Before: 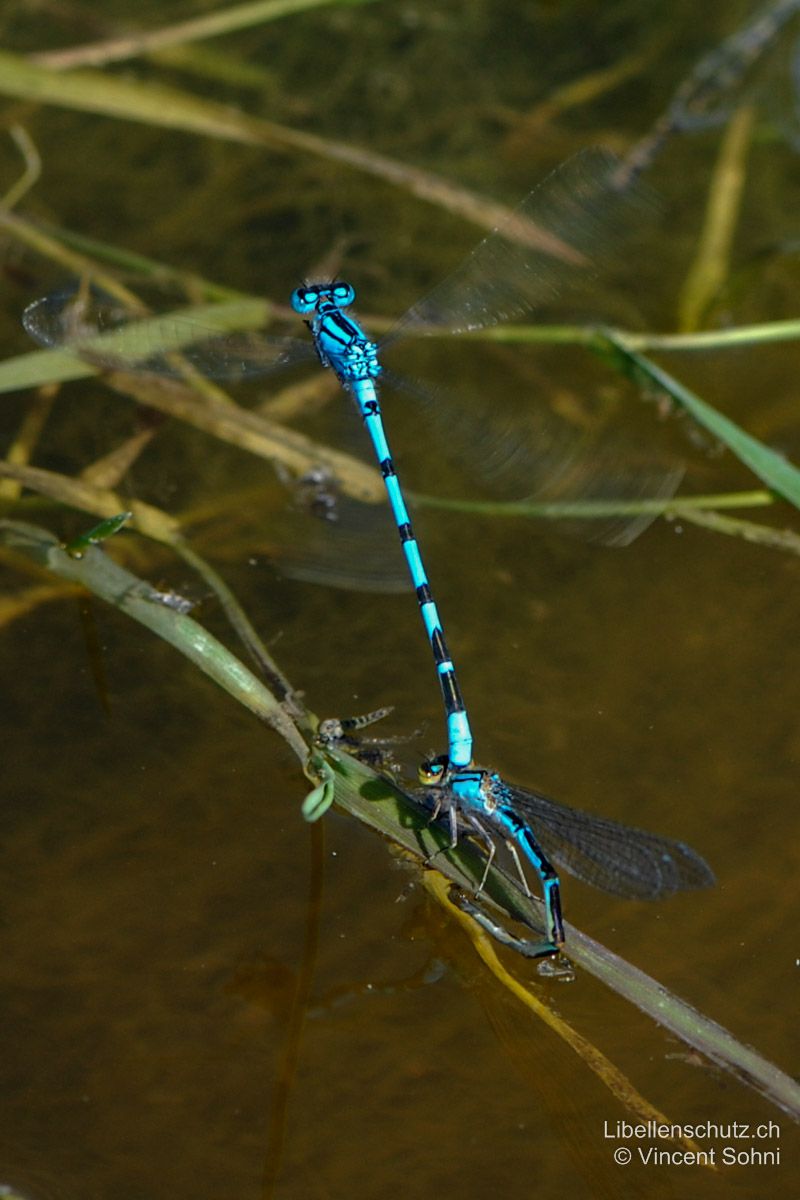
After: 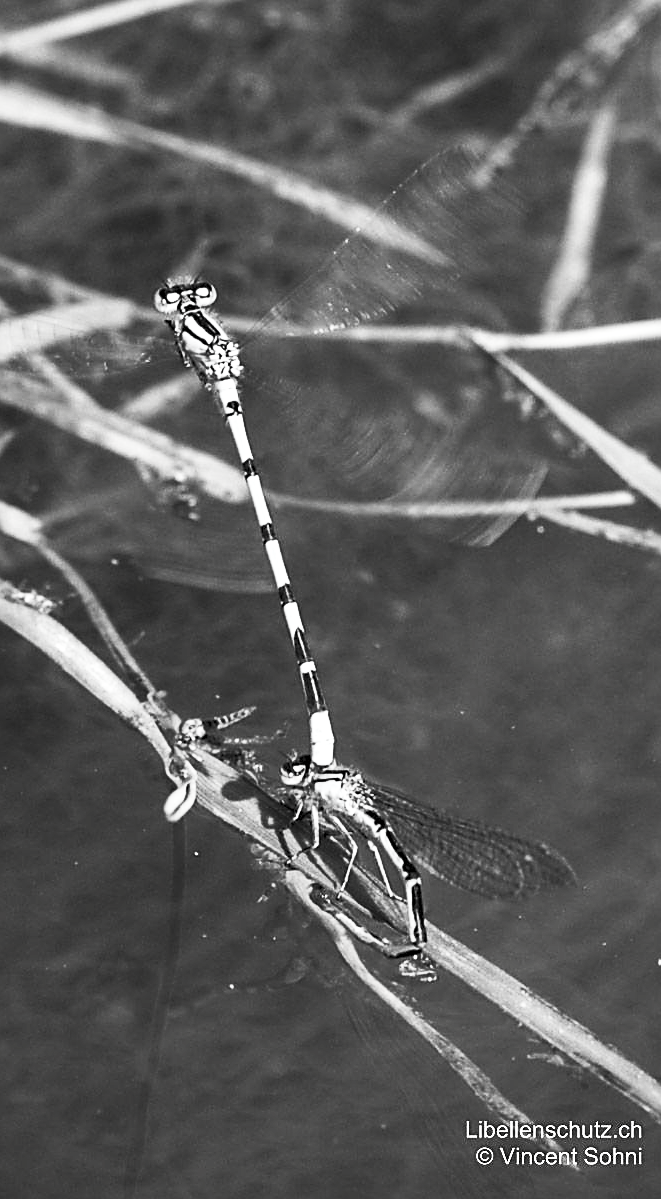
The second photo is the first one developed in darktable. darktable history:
crop: left 17.327%, bottom 0.028%
exposure: exposure 0.6 EV, compensate highlight preservation false
contrast brightness saturation: contrast 0.535, brightness 0.485, saturation -0.993
sharpen: on, module defaults
